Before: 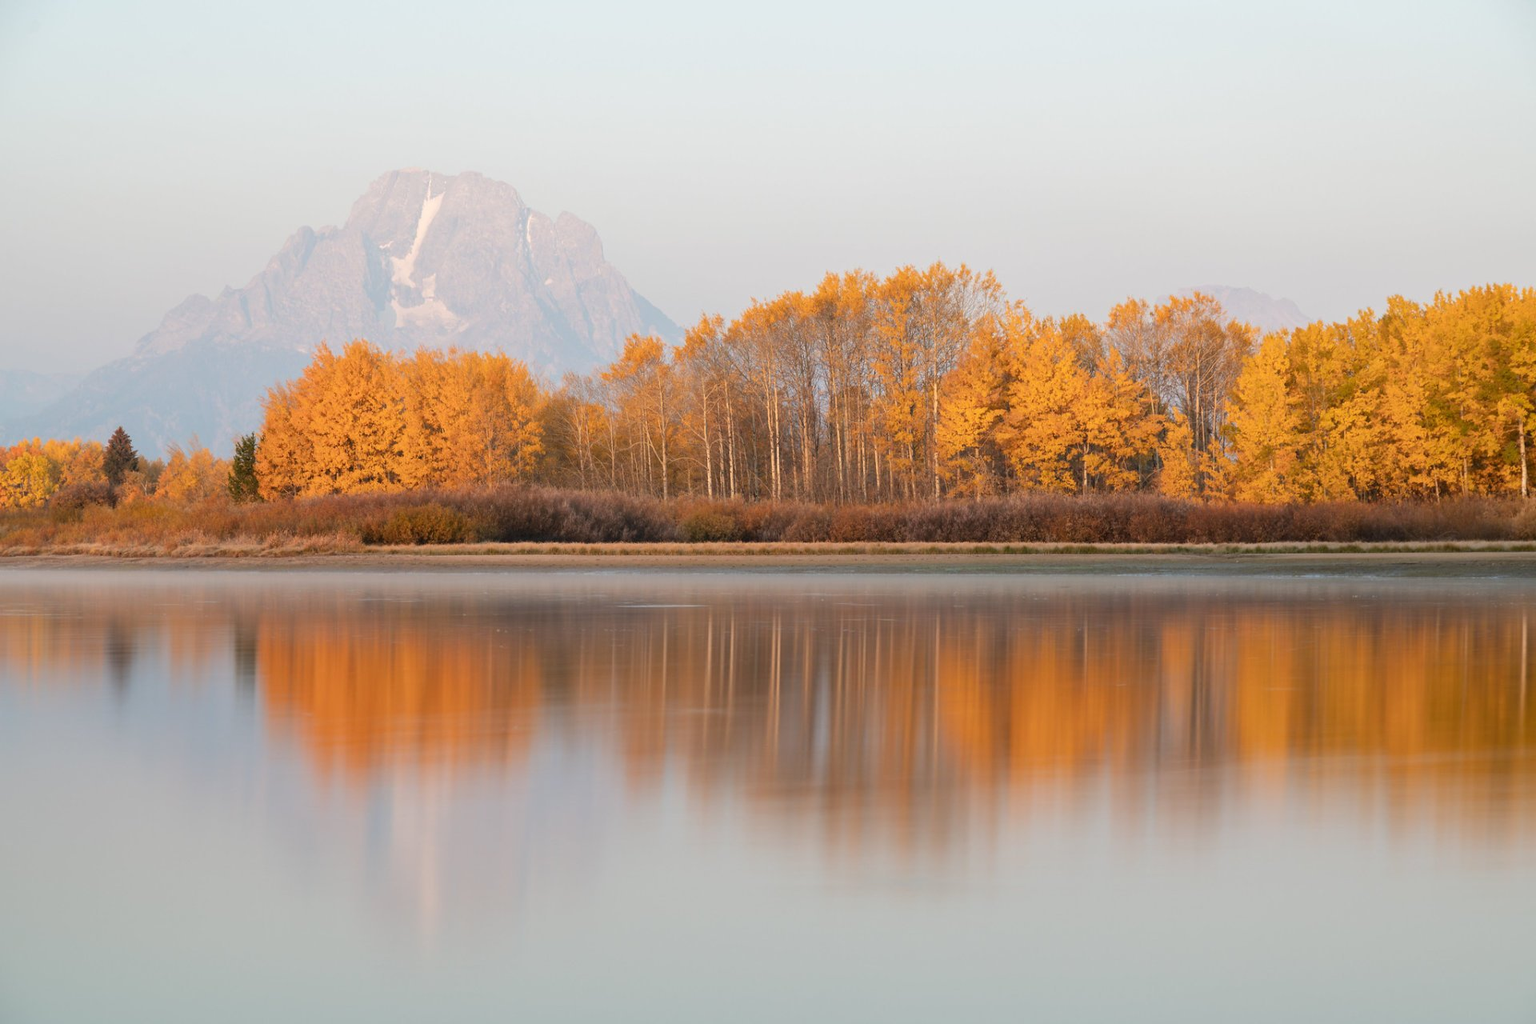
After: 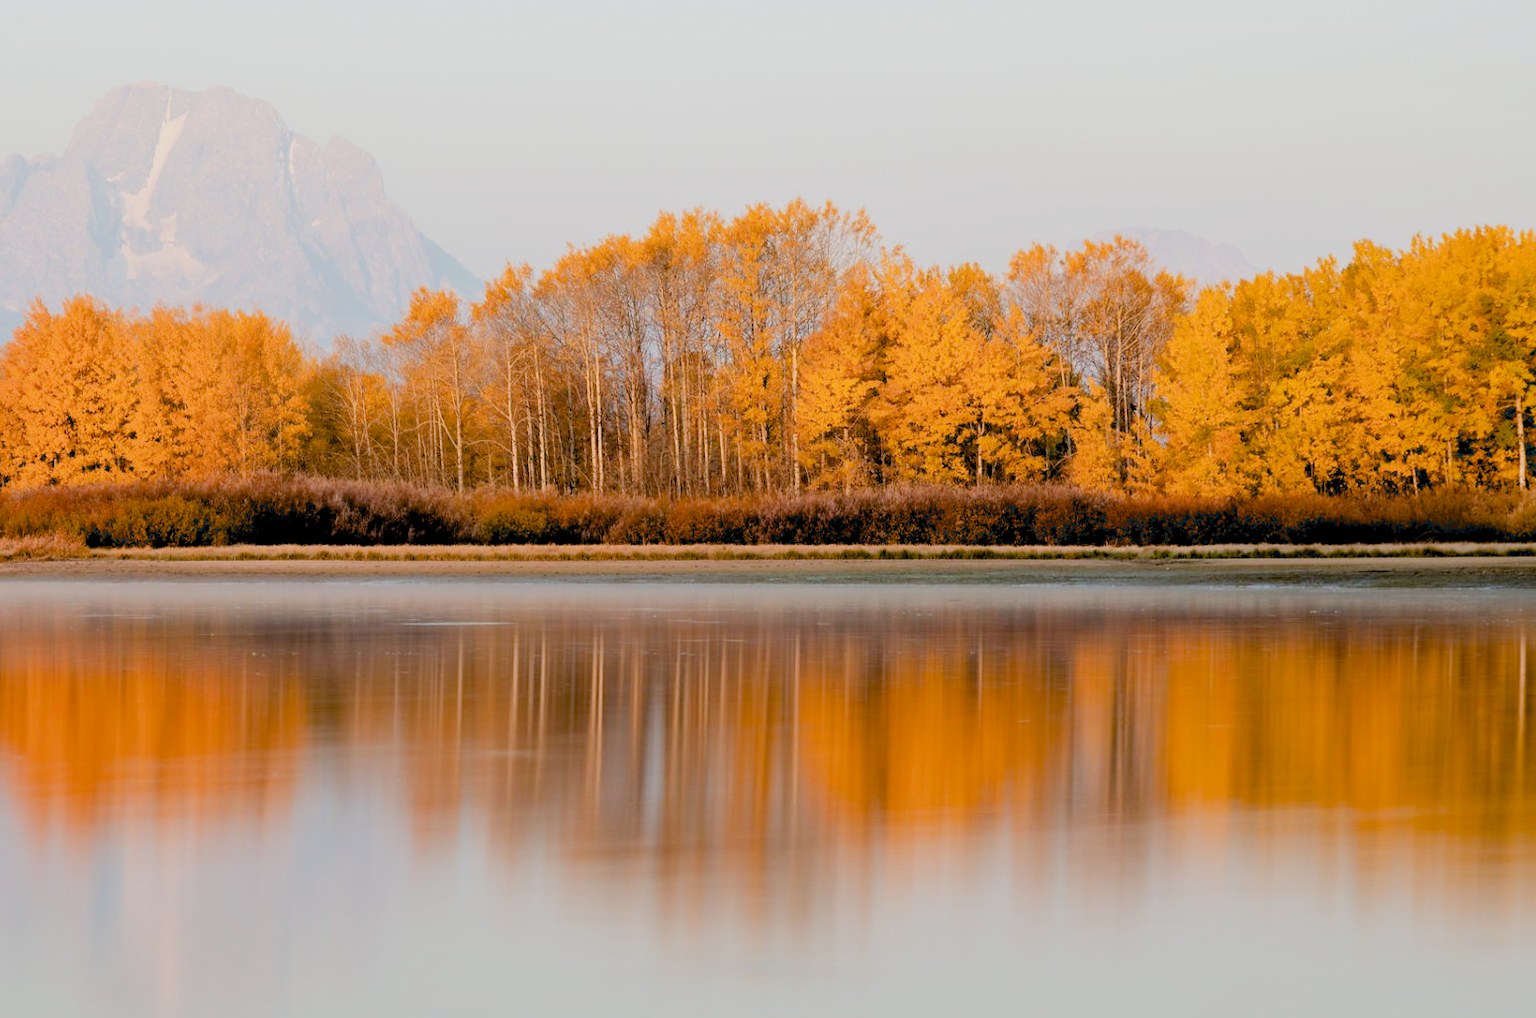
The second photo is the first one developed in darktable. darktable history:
crop: left 19.071%, top 9.946%, right 0%, bottom 9.575%
filmic rgb: black relative exposure -6.67 EV, white relative exposure 4.56 EV, hardness 3.27
exposure: black level correction 0.039, exposure 0.499 EV, compensate highlight preservation false
